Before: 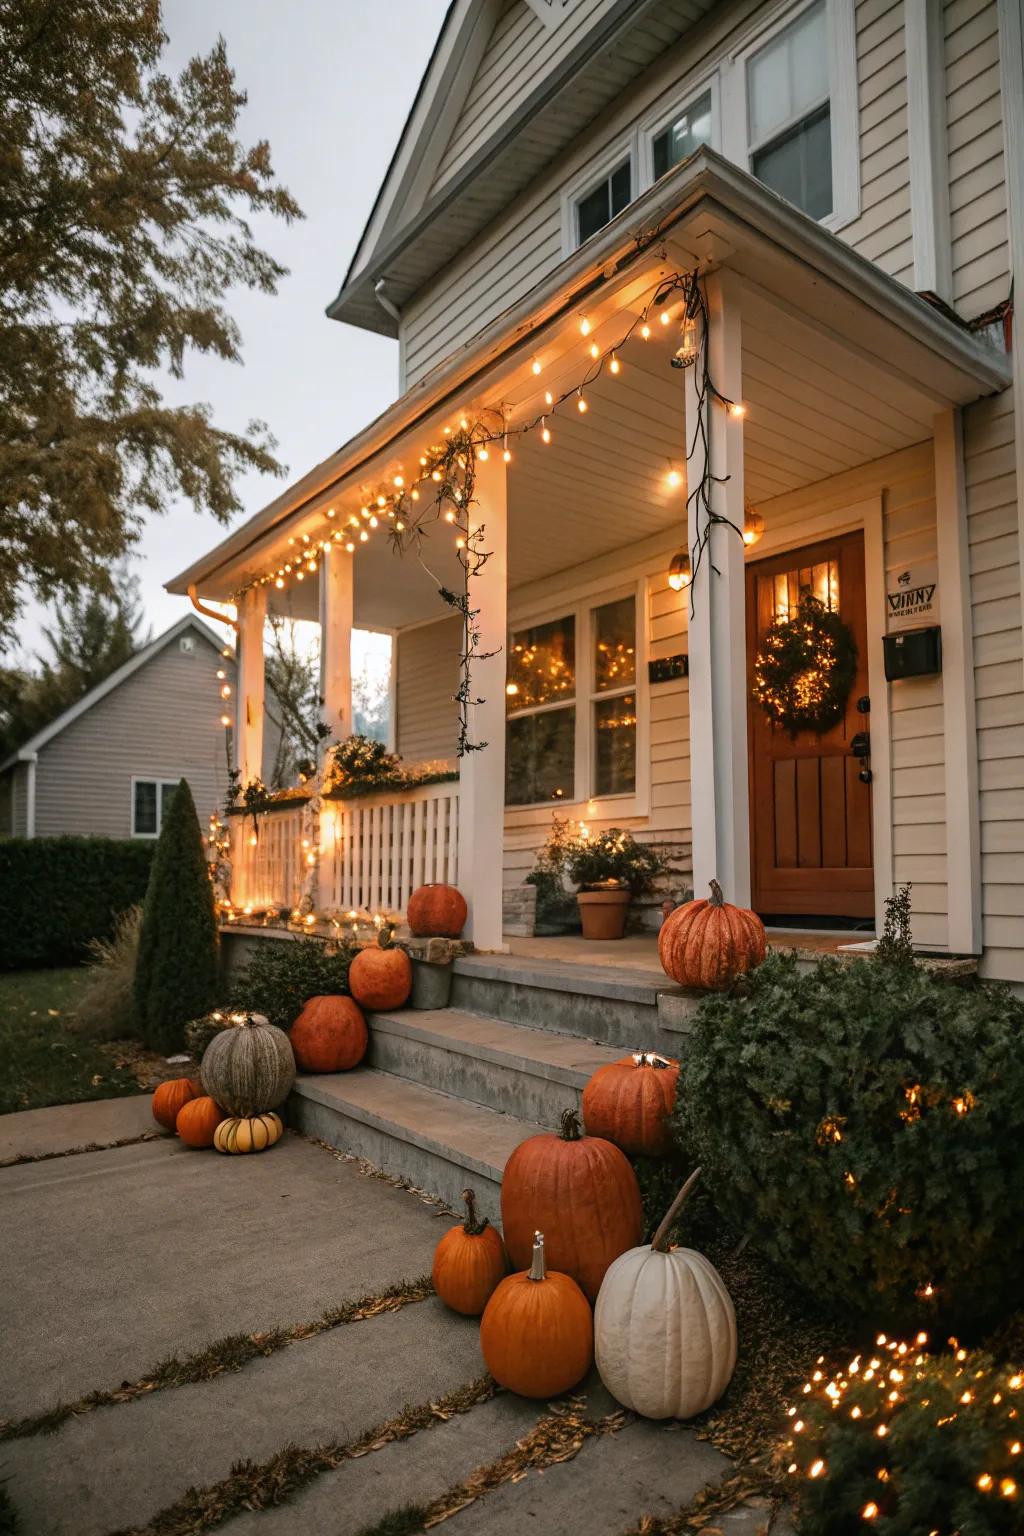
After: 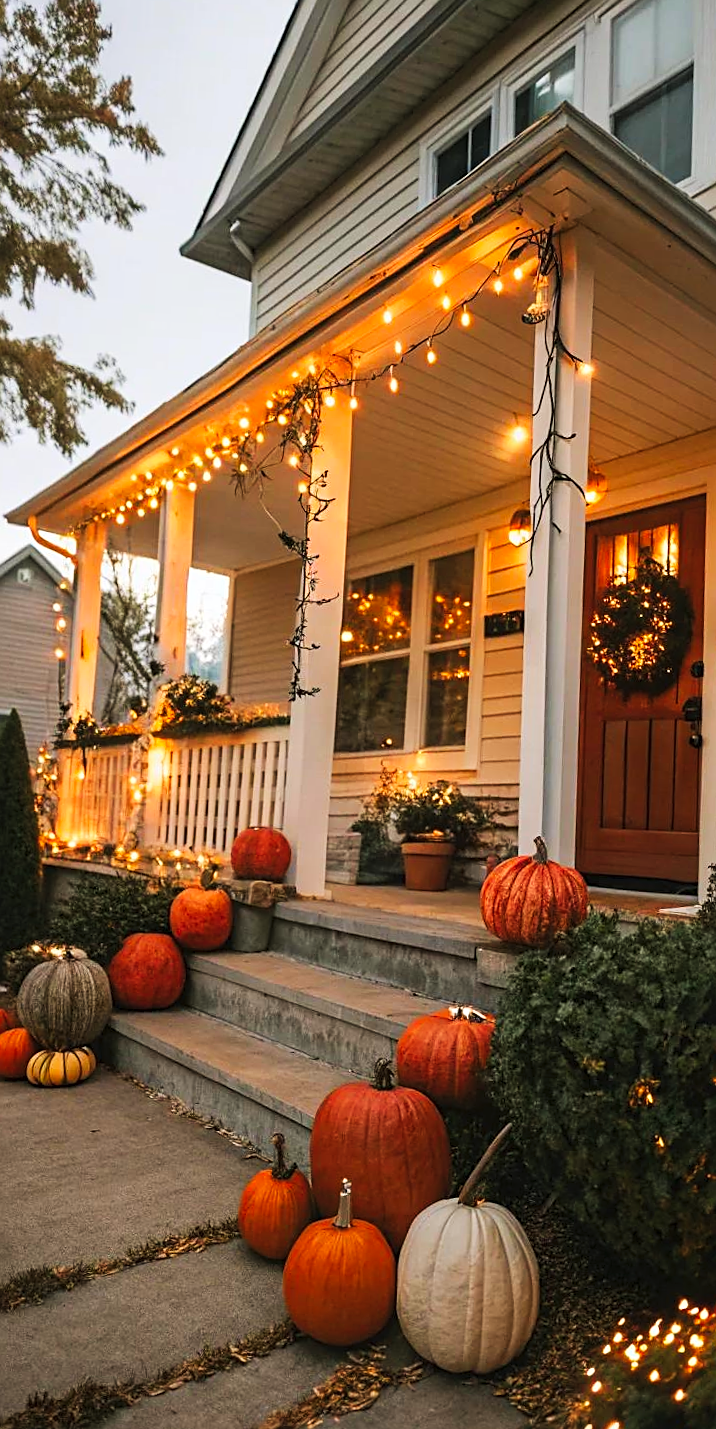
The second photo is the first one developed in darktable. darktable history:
contrast brightness saturation: brightness 0.089, saturation 0.191
sharpen: on, module defaults
crop and rotate: angle -2.86°, left 14.111%, top 0.041%, right 10.761%, bottom 0.032%
tone curve: curves: ch0 [(0, 0) (0.003, 0.003) (0.011, 0.012) (0.025, 0.024) (0.044, 0.039) (0.069, 0.052) (0.1, 0.072) (0.136, 0.097) (0.177, 0.128) (0.224, 0.168) (0.277, 0.217) (0.335, 0.276) (0.399, 0.345) (0.468, 0.429) (0.543, 0.524) (0.623, 0.628) (0.709, 0.732) (0.801, 0.829) (0.898, 0.919) (1, 1)], preserve colors none
